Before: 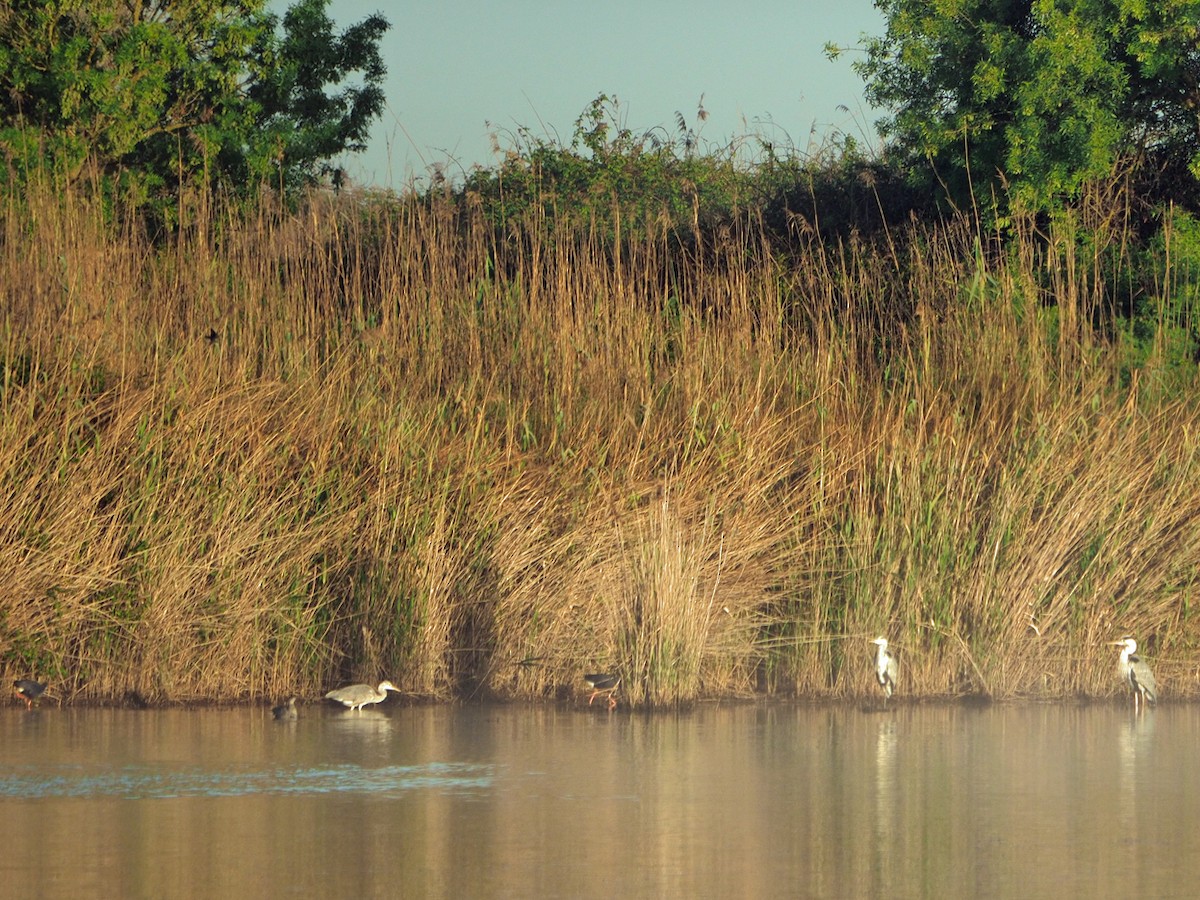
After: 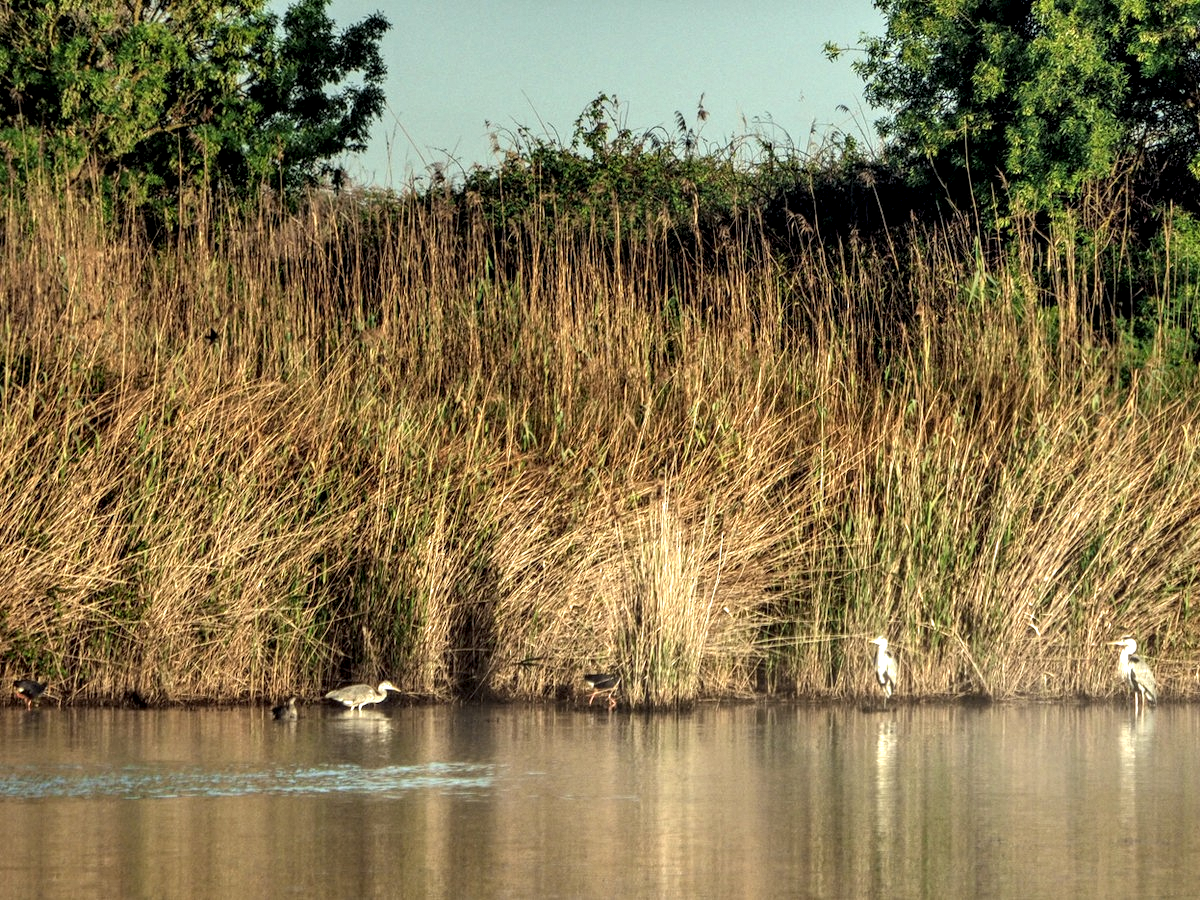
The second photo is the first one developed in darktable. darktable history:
haze removal: strength 0.02, distance 0.25, compatibility mode true, adaptive false
local contrast: detail 203%
